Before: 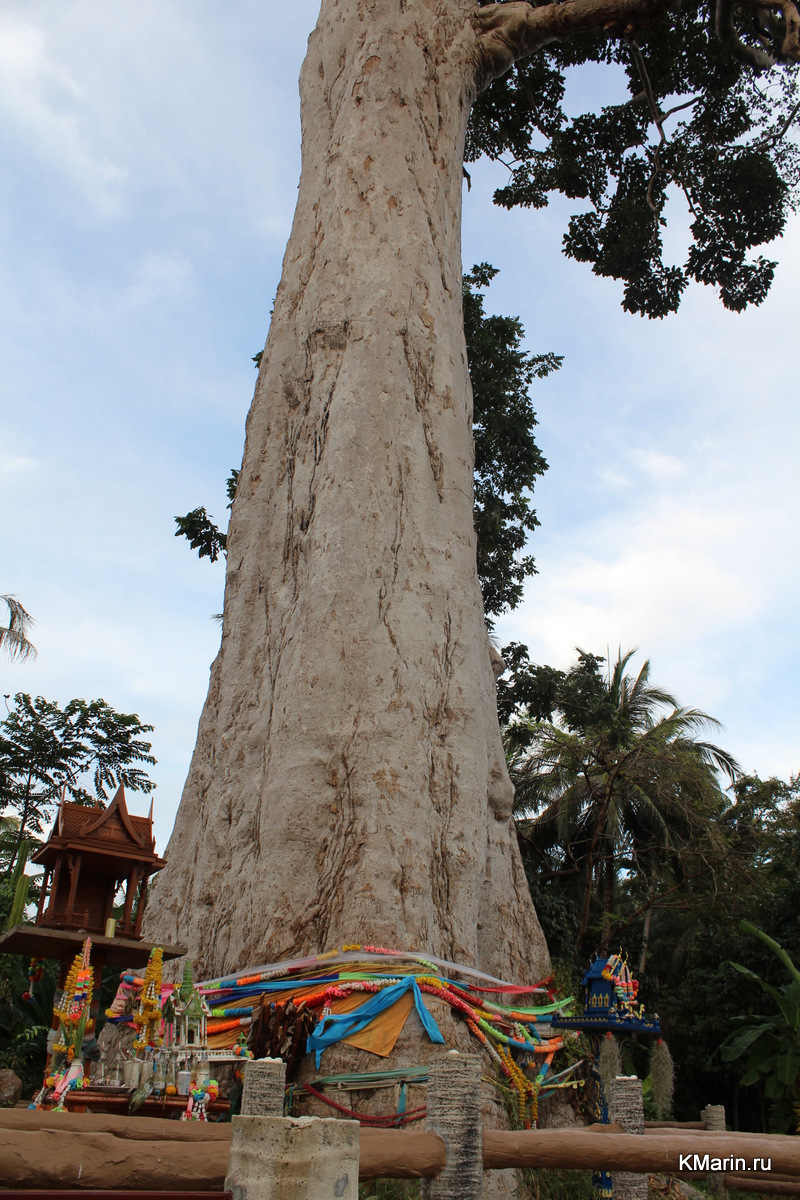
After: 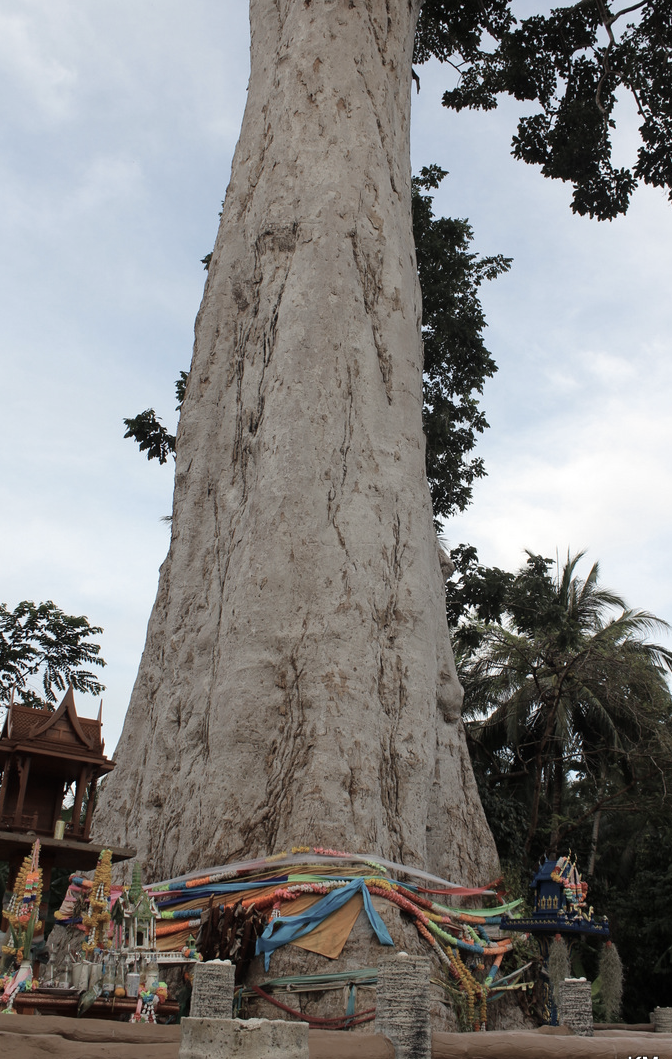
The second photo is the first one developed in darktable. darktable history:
crop: left 6.446%, top 8.188%, right 9.538%, bottom 3.548%
color correction: saturation 0.57
